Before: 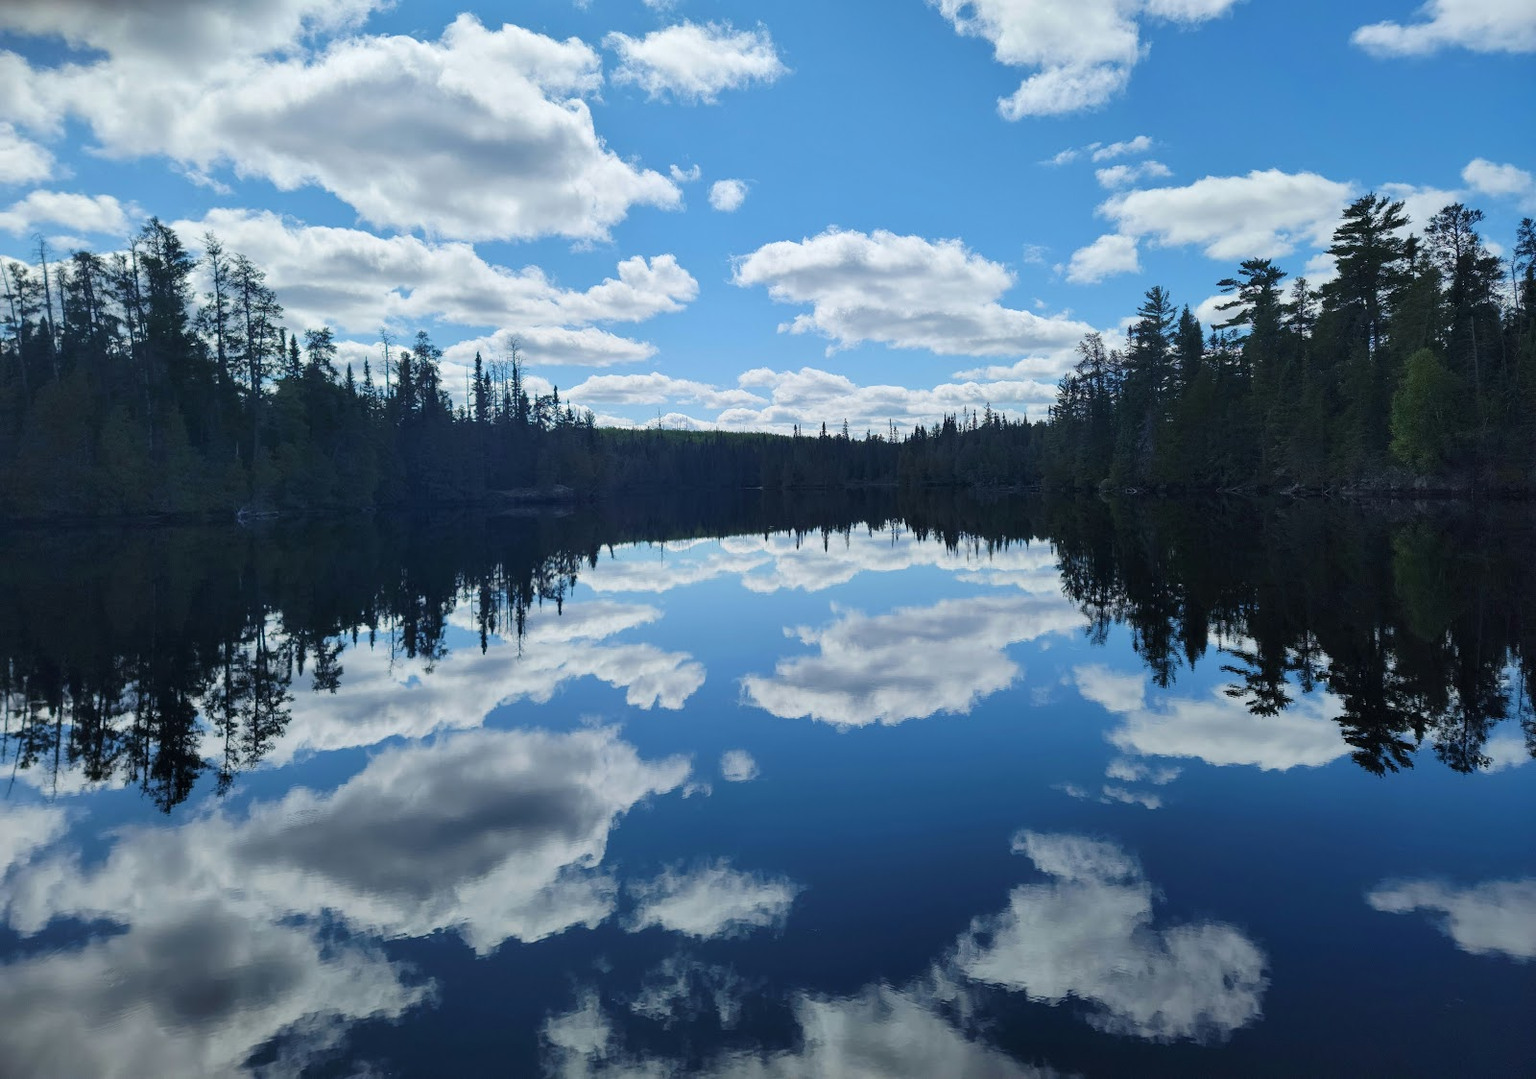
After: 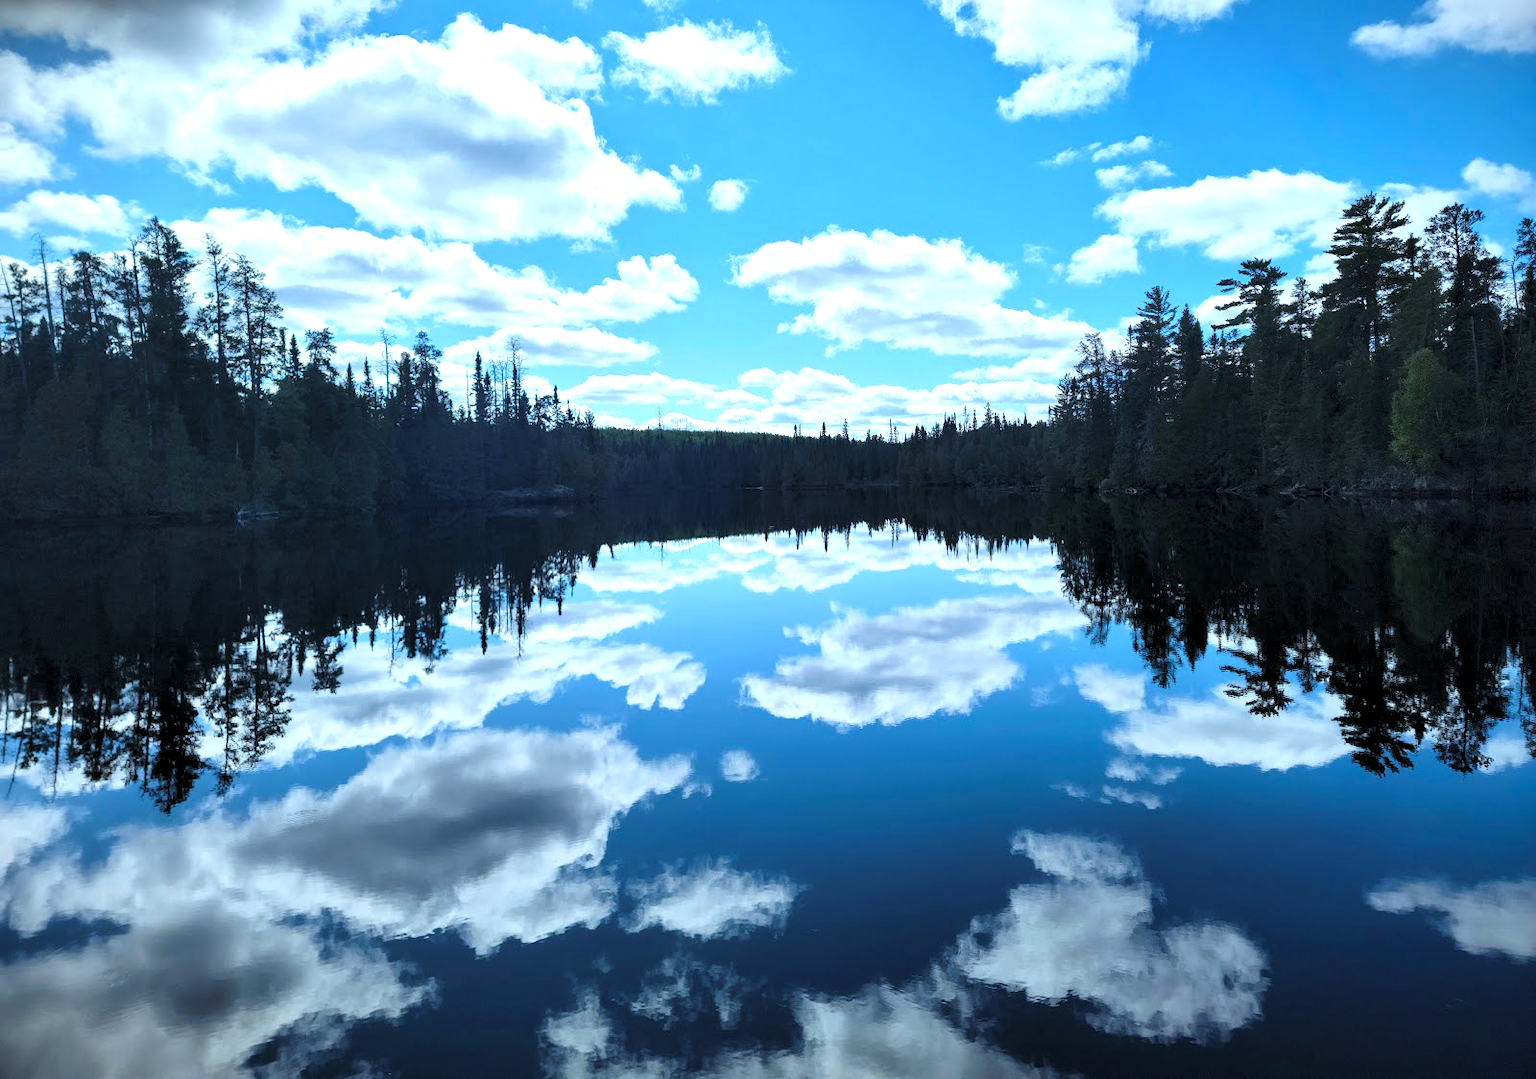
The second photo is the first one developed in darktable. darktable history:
levels: levels [0.062, 0.494, 0.925]
vignetting: fall-off start 99.81%, saturation -0.02, width/height ratio 1.305
exposure: exposure 0.523 EV, compensate highlight preservation false
color correction: highlights a* -3.84, highlights b* -10.92
